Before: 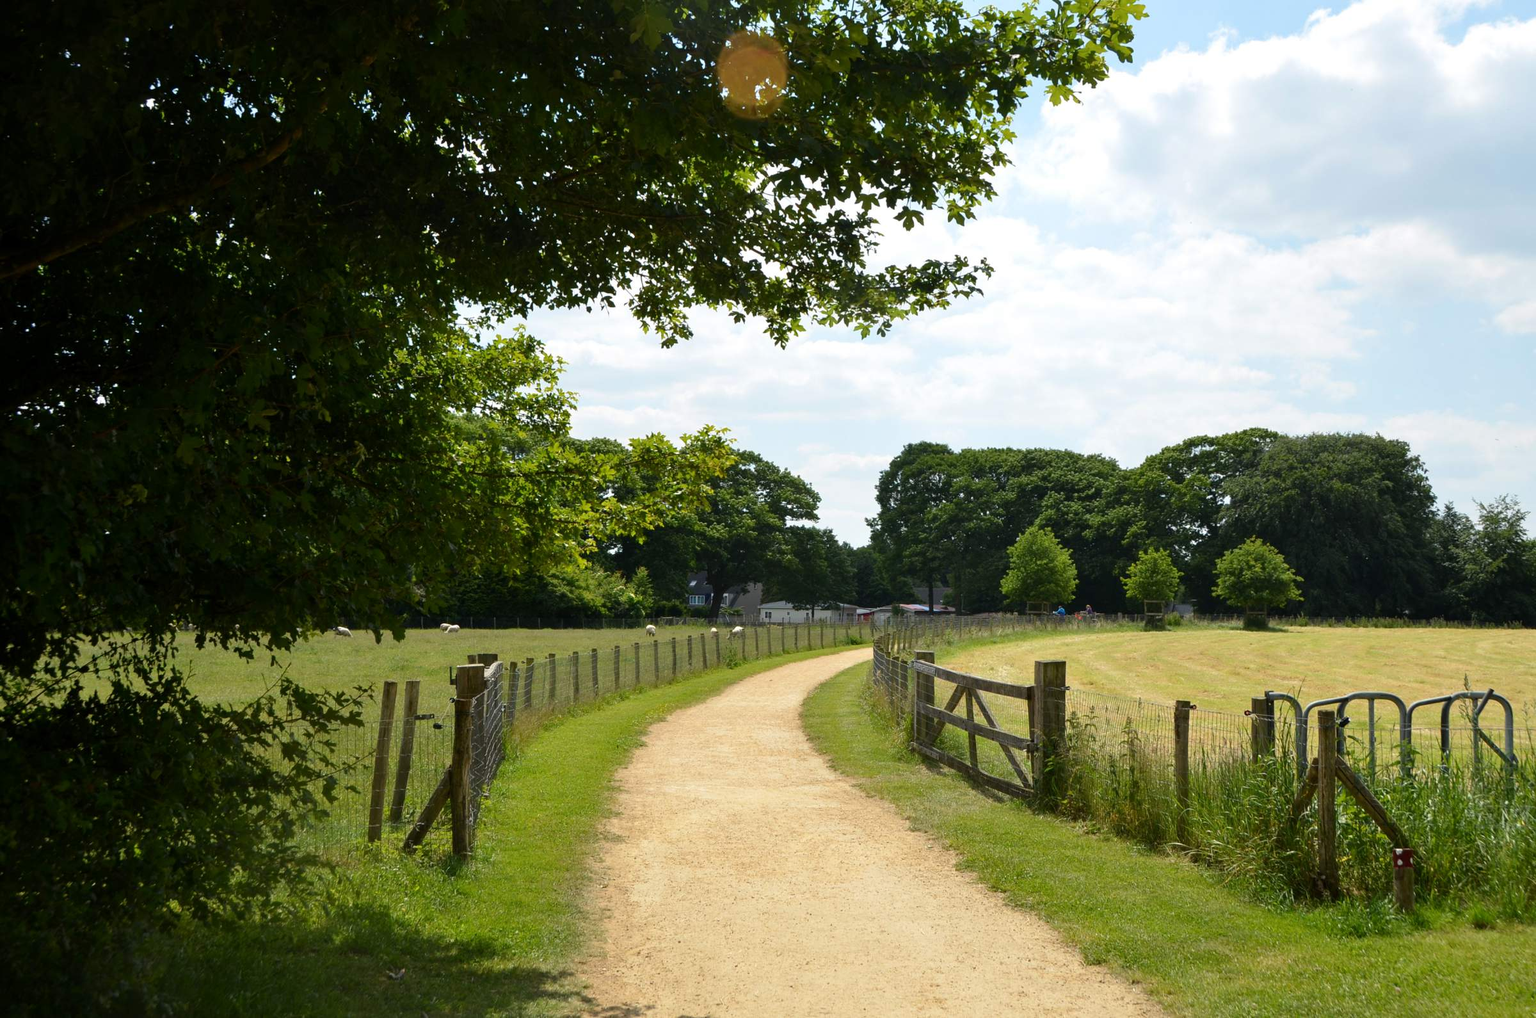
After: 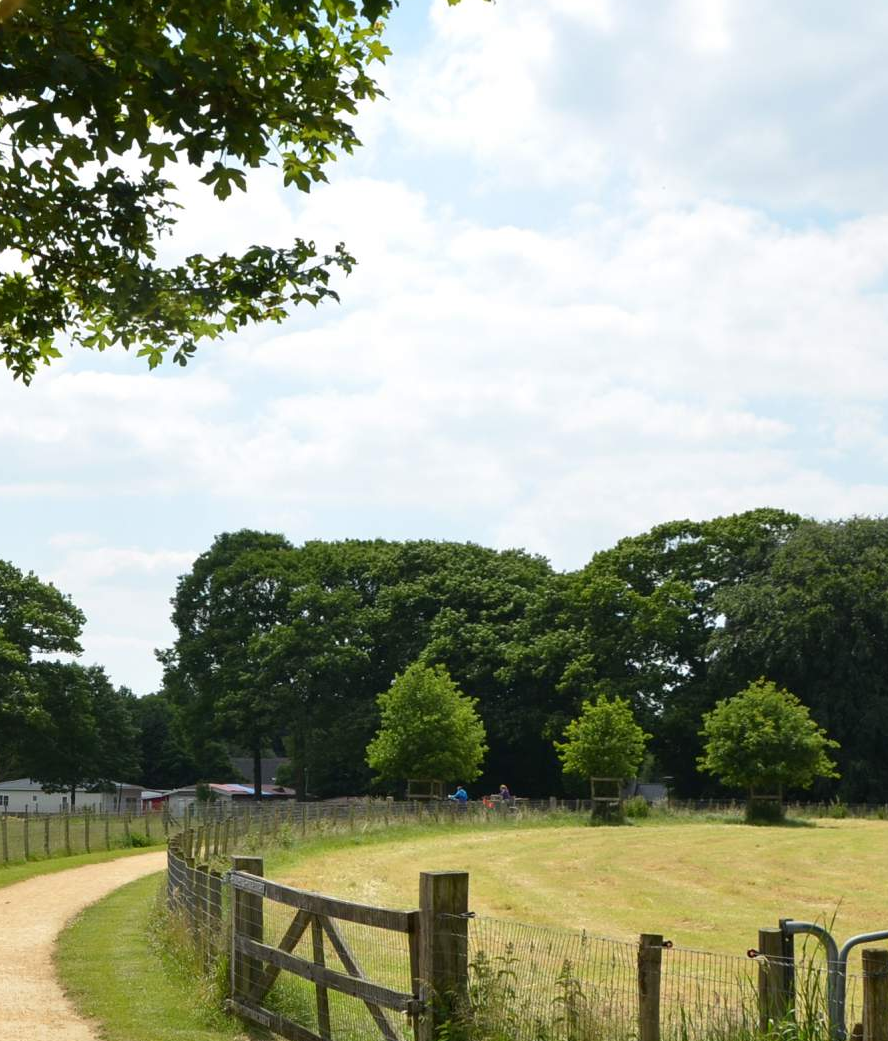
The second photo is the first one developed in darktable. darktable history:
crop and rotate: left 49.878%, top 10.09%, right 13.093%, bottom 24.433%
